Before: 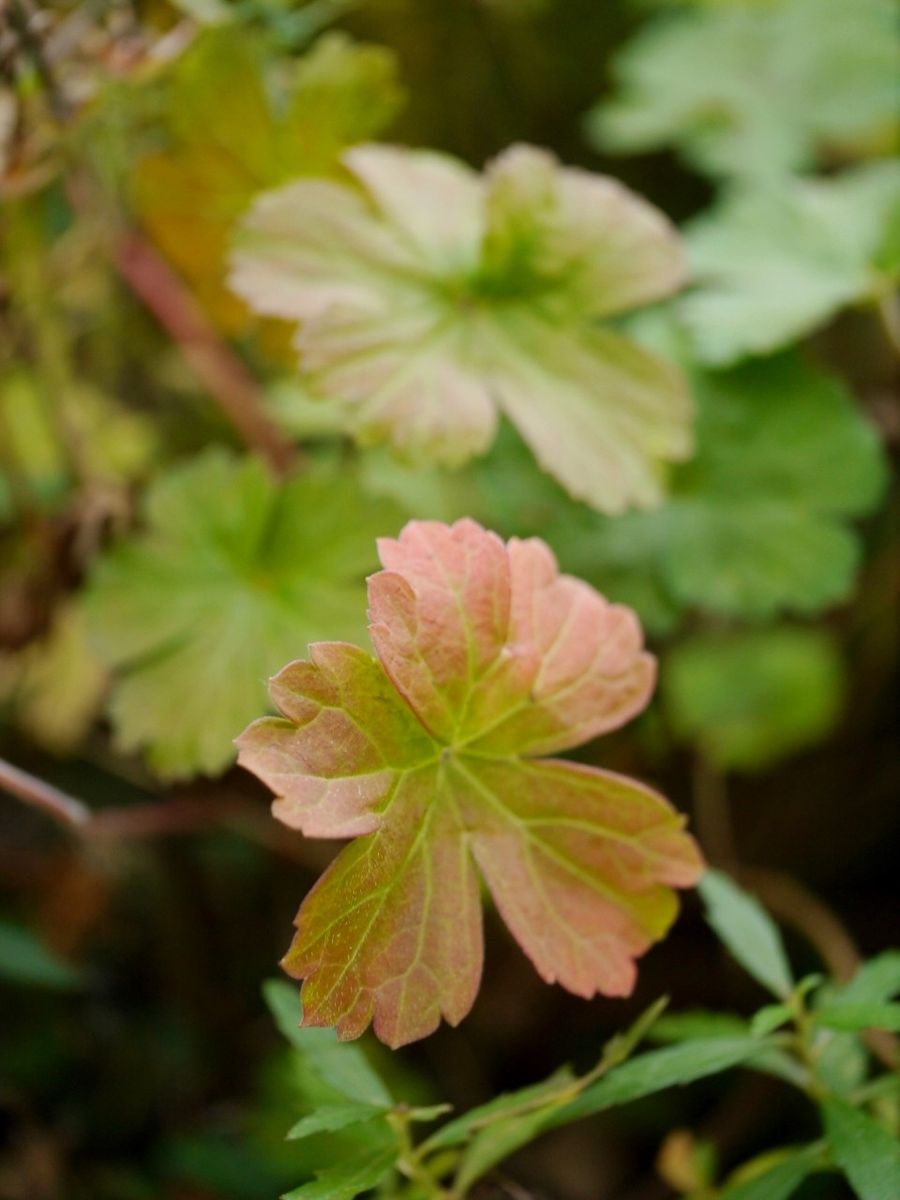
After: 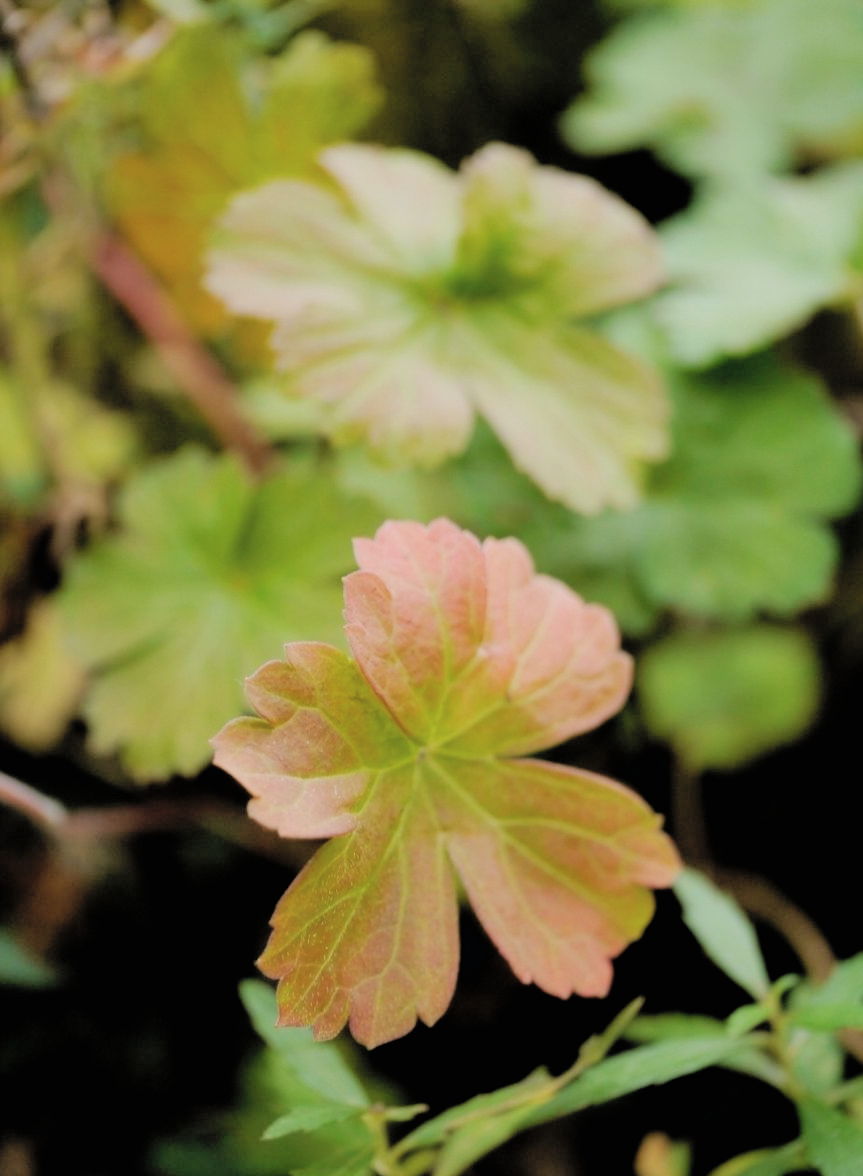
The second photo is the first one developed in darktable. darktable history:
filmic rgb: black relative exposure -4.89 EV, white relative exposure 4.06 EV, hardness 2.79
crop and rotate: left 2.708%, right 1.328%, bottom 1.962%
contrast brightness saturation: brightness 0.147
contrast equalizer: octaves 7, y [[0.579, 0.58, 0.505, 0.5, 0.5, 0.5], [0.5 ×6], [0.5 ×6], [0 ×6], [0 ×6]]
sharpen: radius 5.344, amount 0.309, threshold 26.711
